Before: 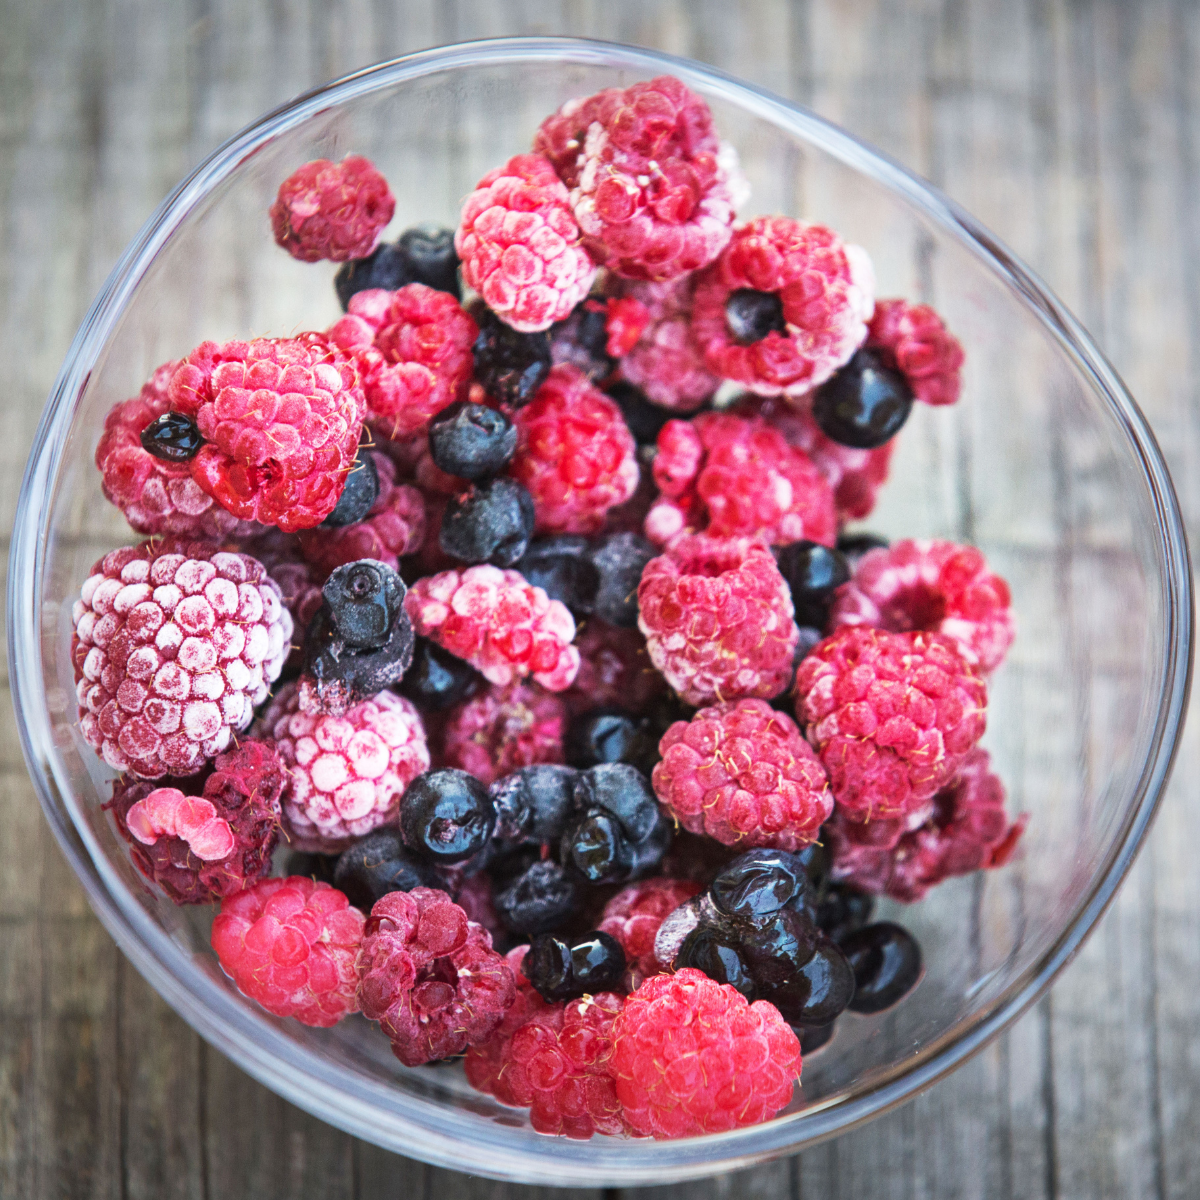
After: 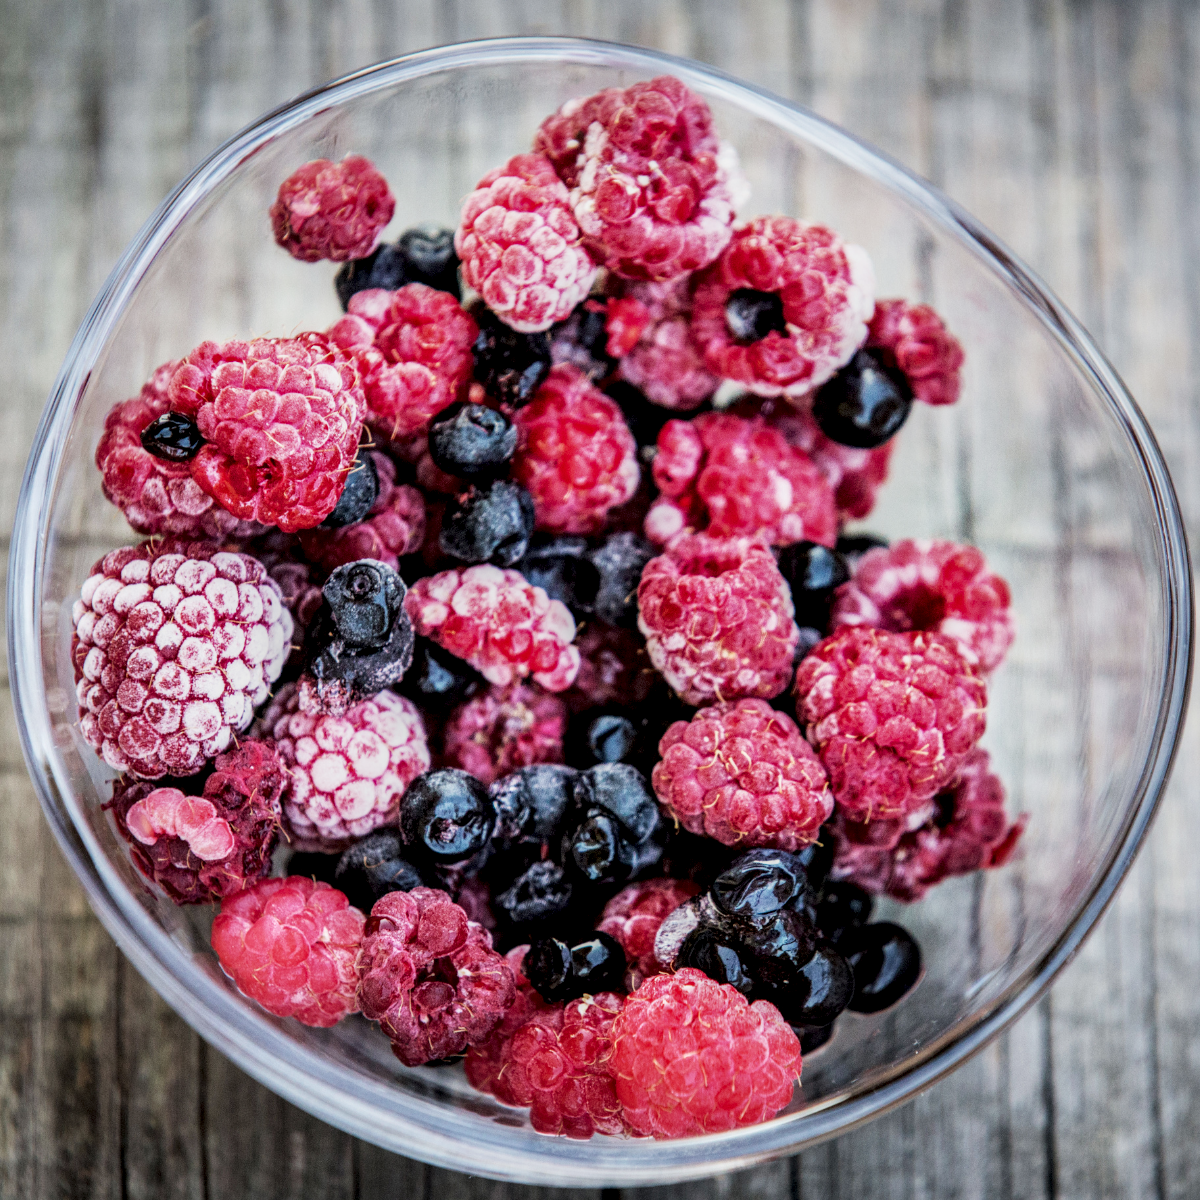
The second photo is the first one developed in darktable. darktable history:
filmic rgb: black relative exposure -7.65 EV, white relative exposure 4.56 EV, hardness 3.61
local contrast: highlights 21%, shadows 70%, detail 170%
